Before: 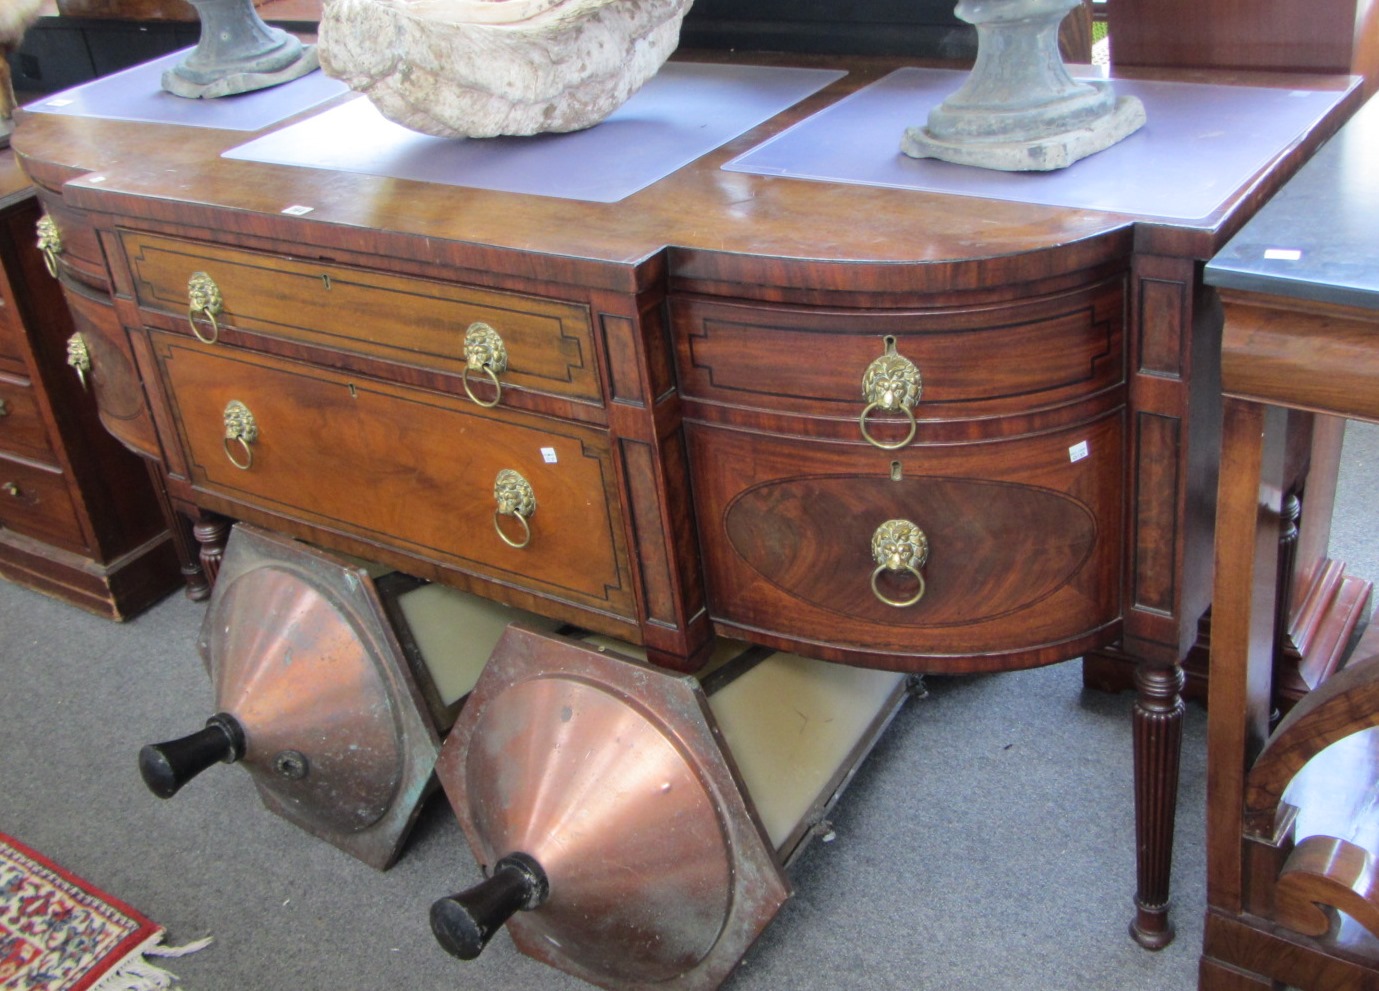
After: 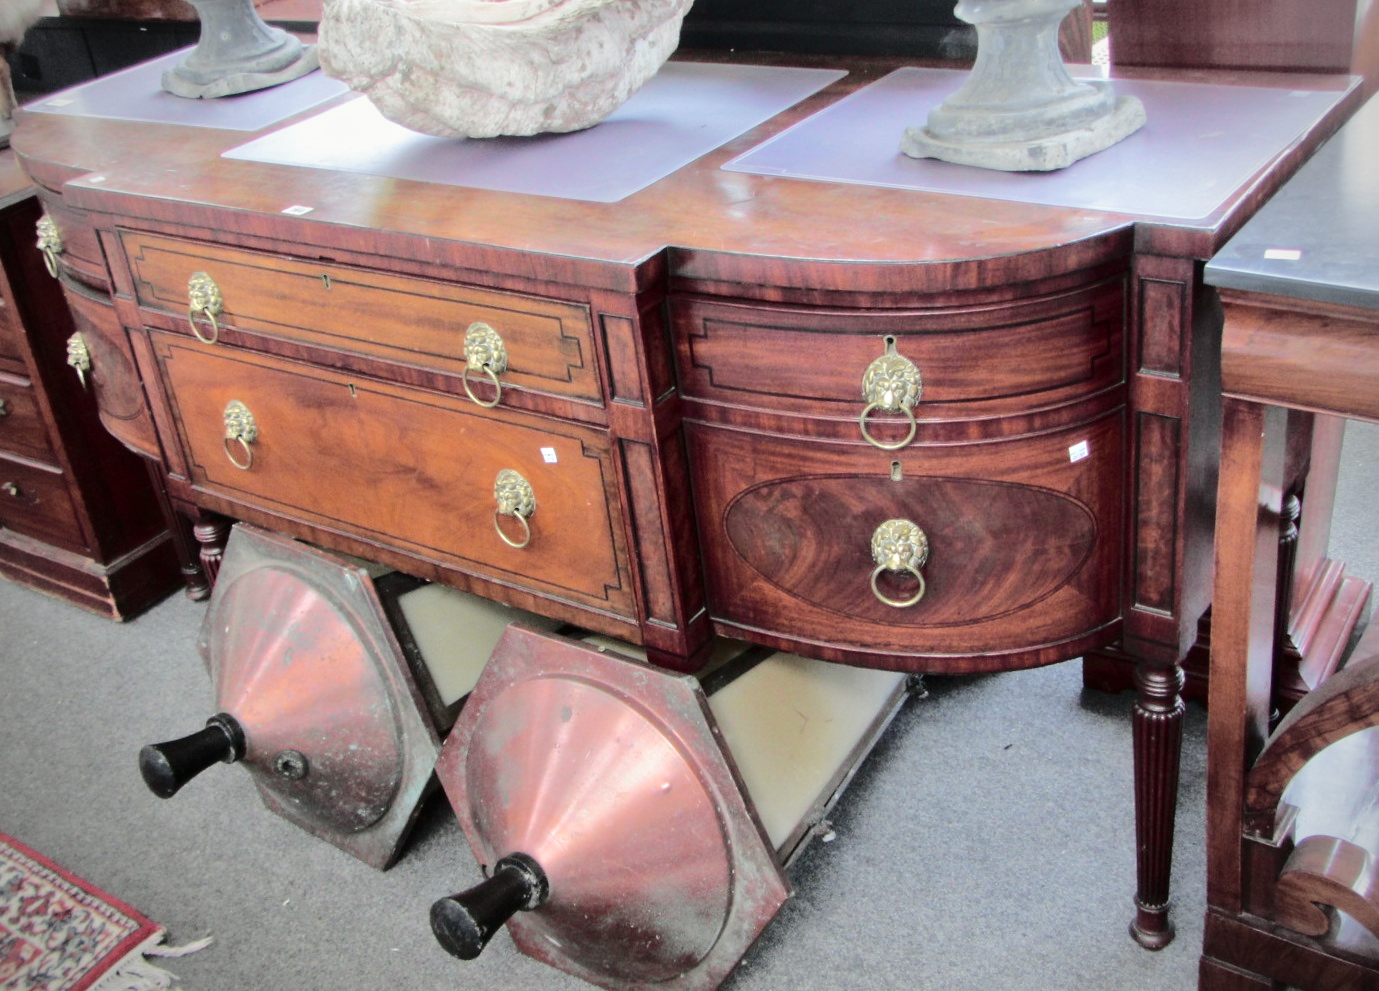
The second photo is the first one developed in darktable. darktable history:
tone curve: curves: ch0 [(0, 0) (0.058, 0.022) (0.265, 0.208) (0.41, 0.417) (0.485, 0.524) (0.638, 0.673) (0.845, 0.828) (0.994, 0.964)]; ch1 [(0, 0) (0.136, 0.146) (0.317, 0.34) (0.382, 0.408) (0.469, 0.482) (0.498, 0.497) (0.557, 0.573) (0.644, 0.643) (0.725, 0.765) (1, 1)]; ch2 [(0, 0) (0.352, 0.403) (0.45, 0.469) (0.502, 0.504) (0.54, 0.524) (0.592, 0.566) (0.638, 0.599) (1, 1)], color space Lab, independent channels, preserve colors none
vignetting: unbound false
tone equalizer: -8 EV 0.008 EV, -7 EV -0.013 EV, -6 EV 0.013 EV, -5 EV 0.032 EV, -4 EV 0.288 EV, -3 EV 0.654 EV, -2 EV 0.56 EV, -1 EV 0.191 EV, +0 EV 0.044 EV, mask exposure compensation -0.501 EV
